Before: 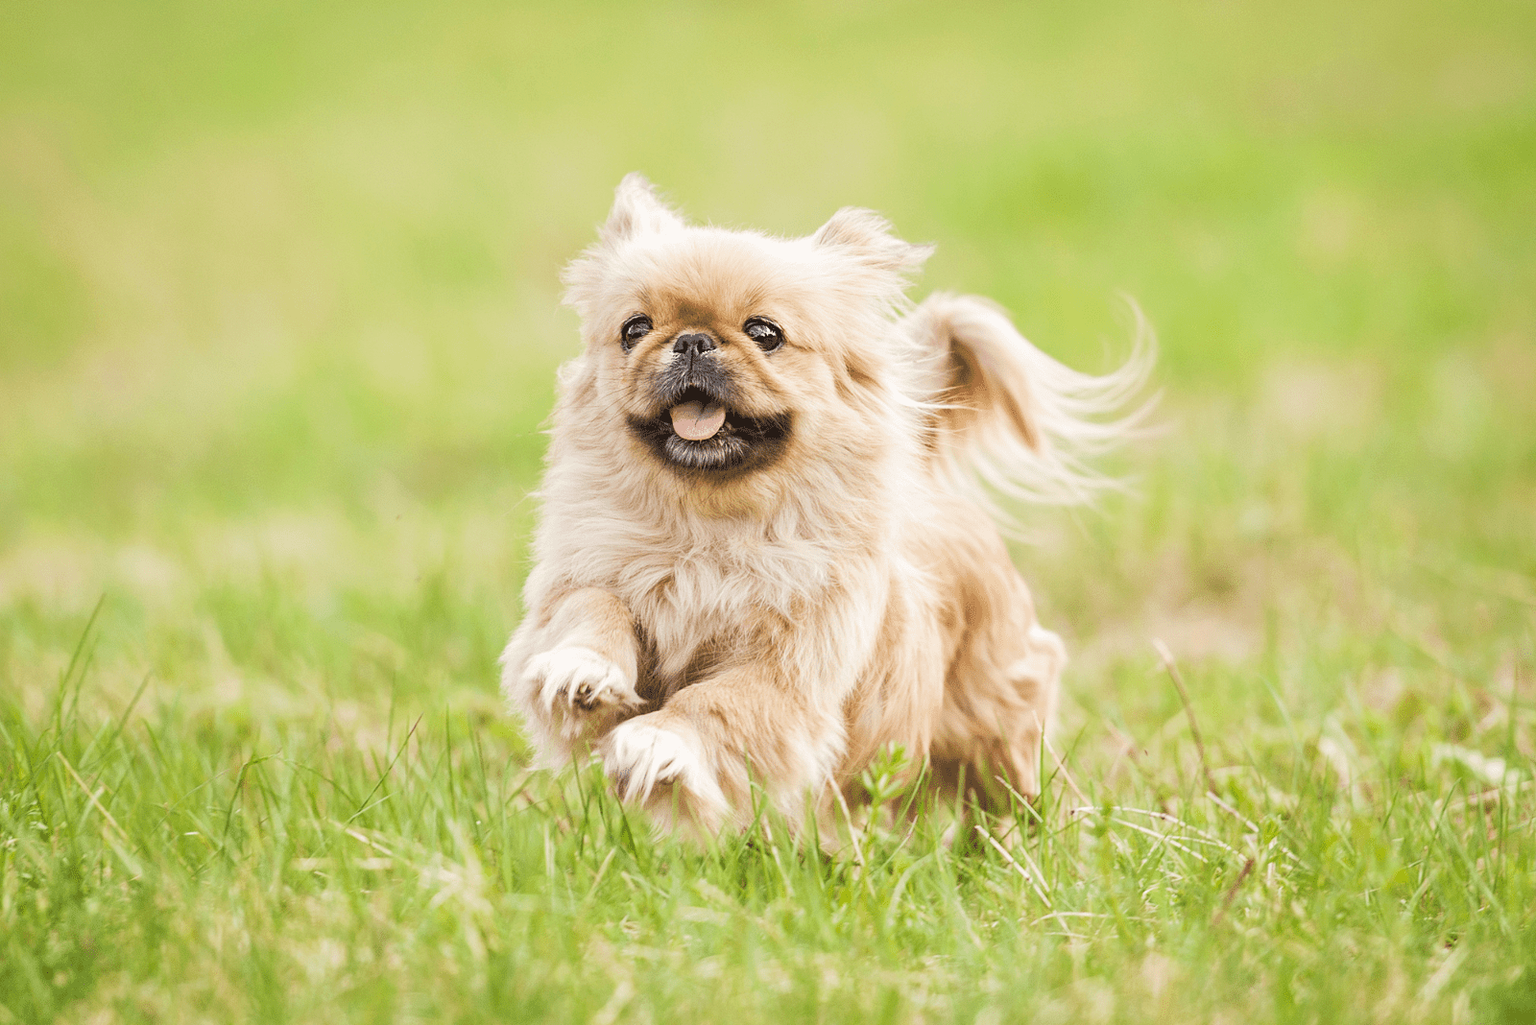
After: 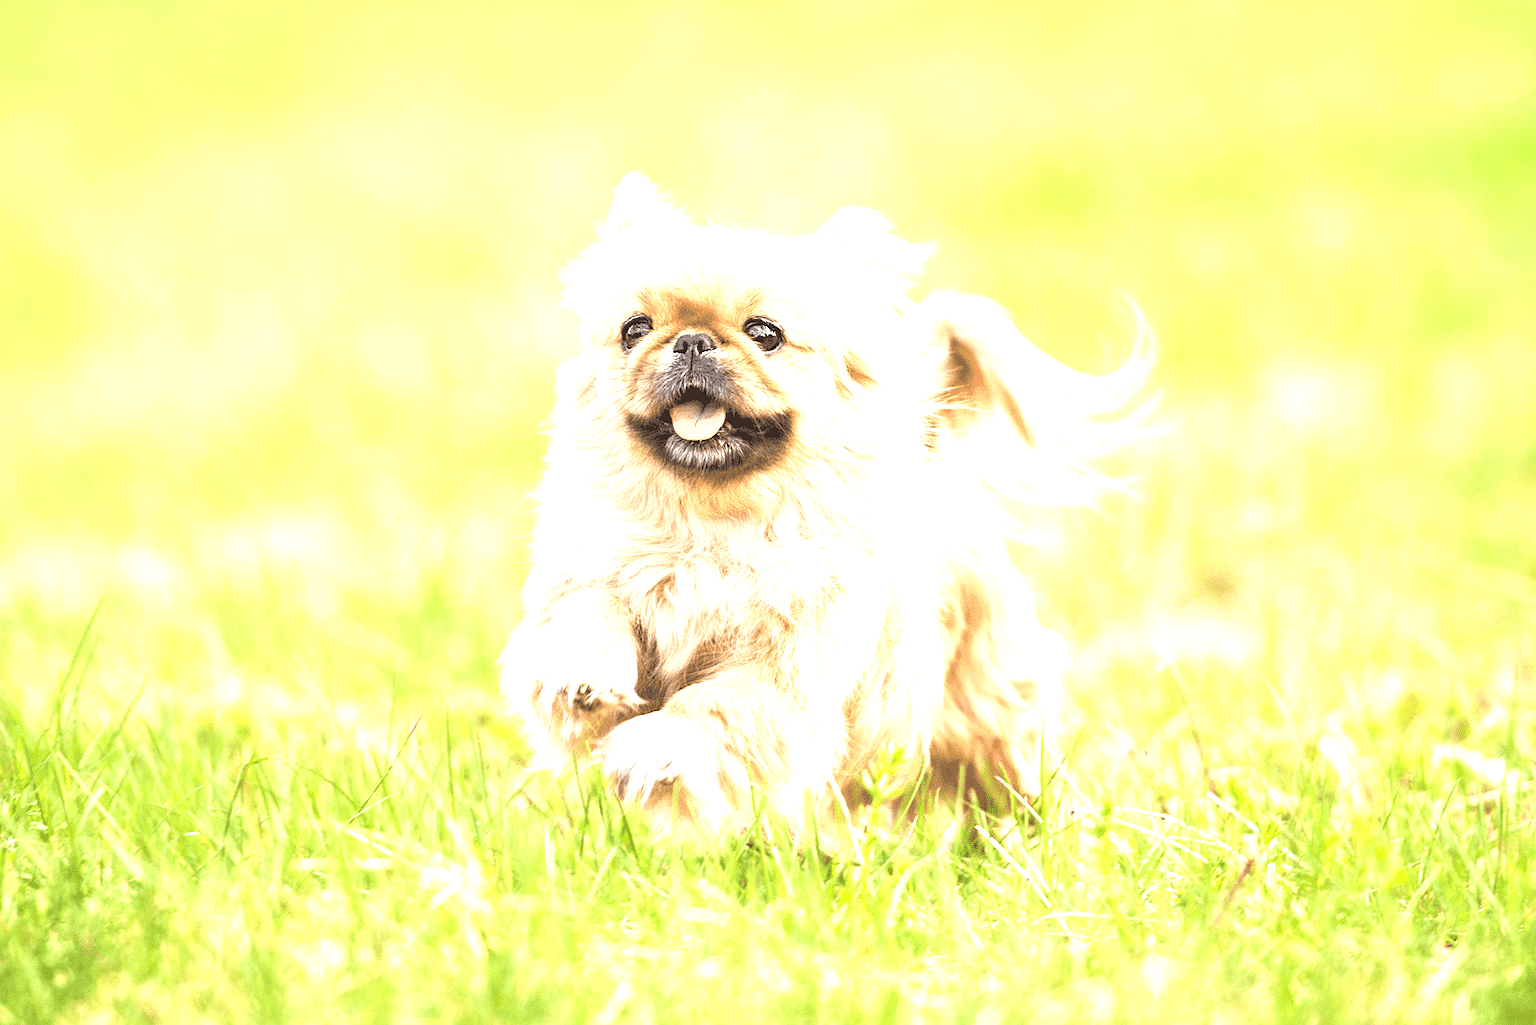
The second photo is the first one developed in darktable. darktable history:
exposure: exposure 1.154 EV, compensate highlight preservation false
